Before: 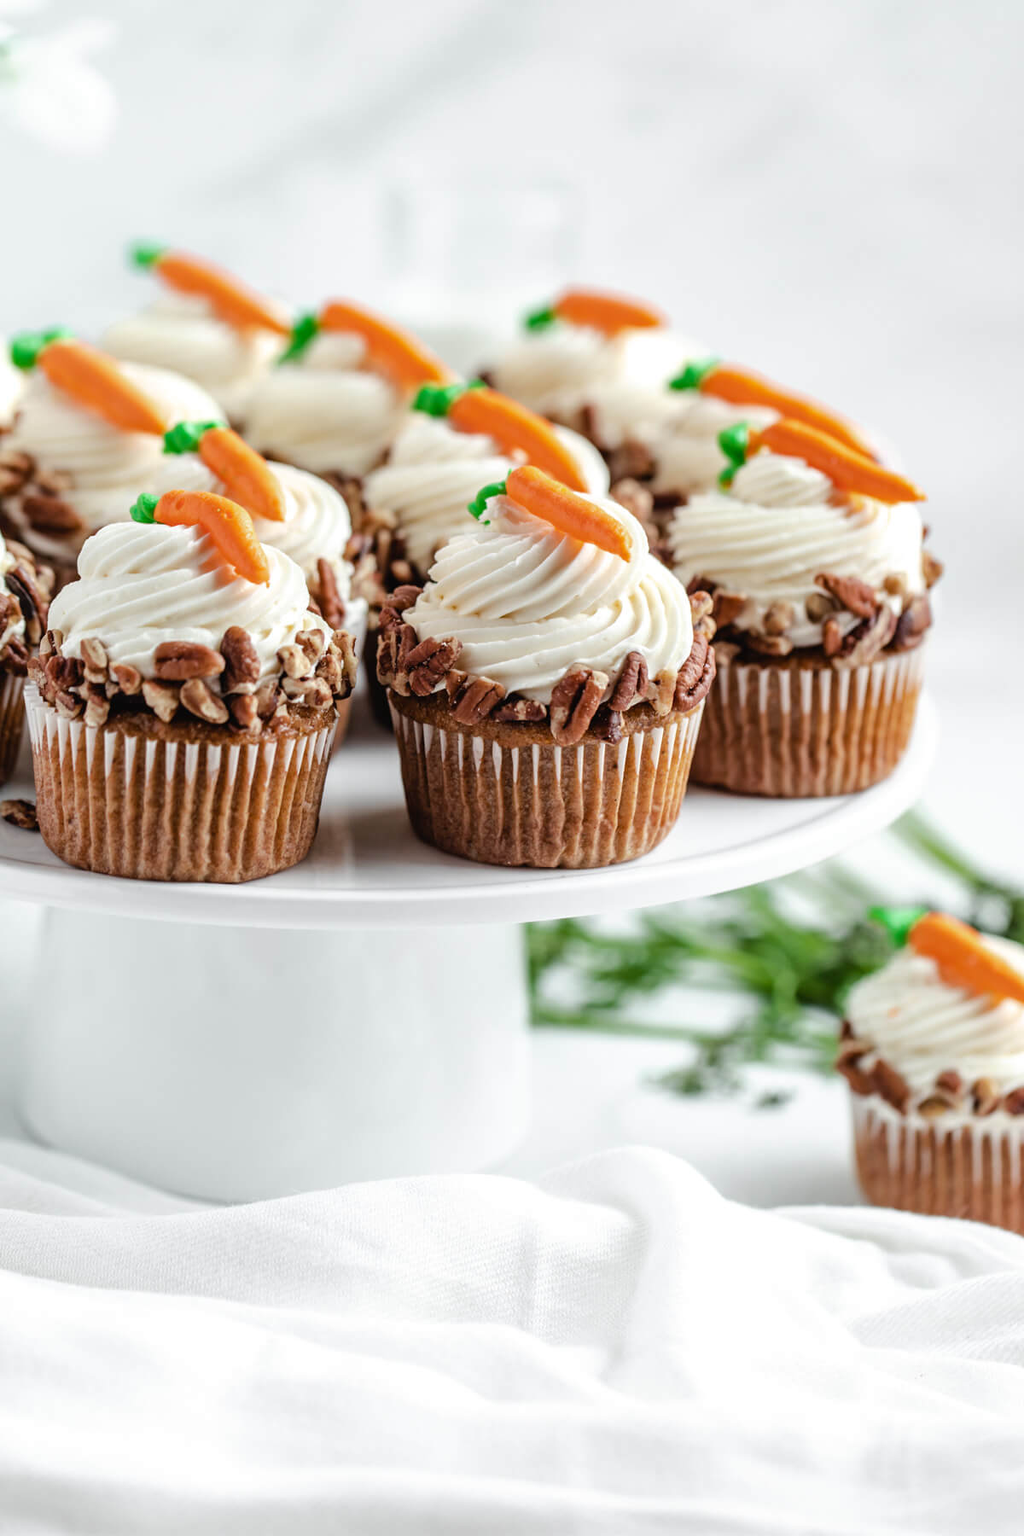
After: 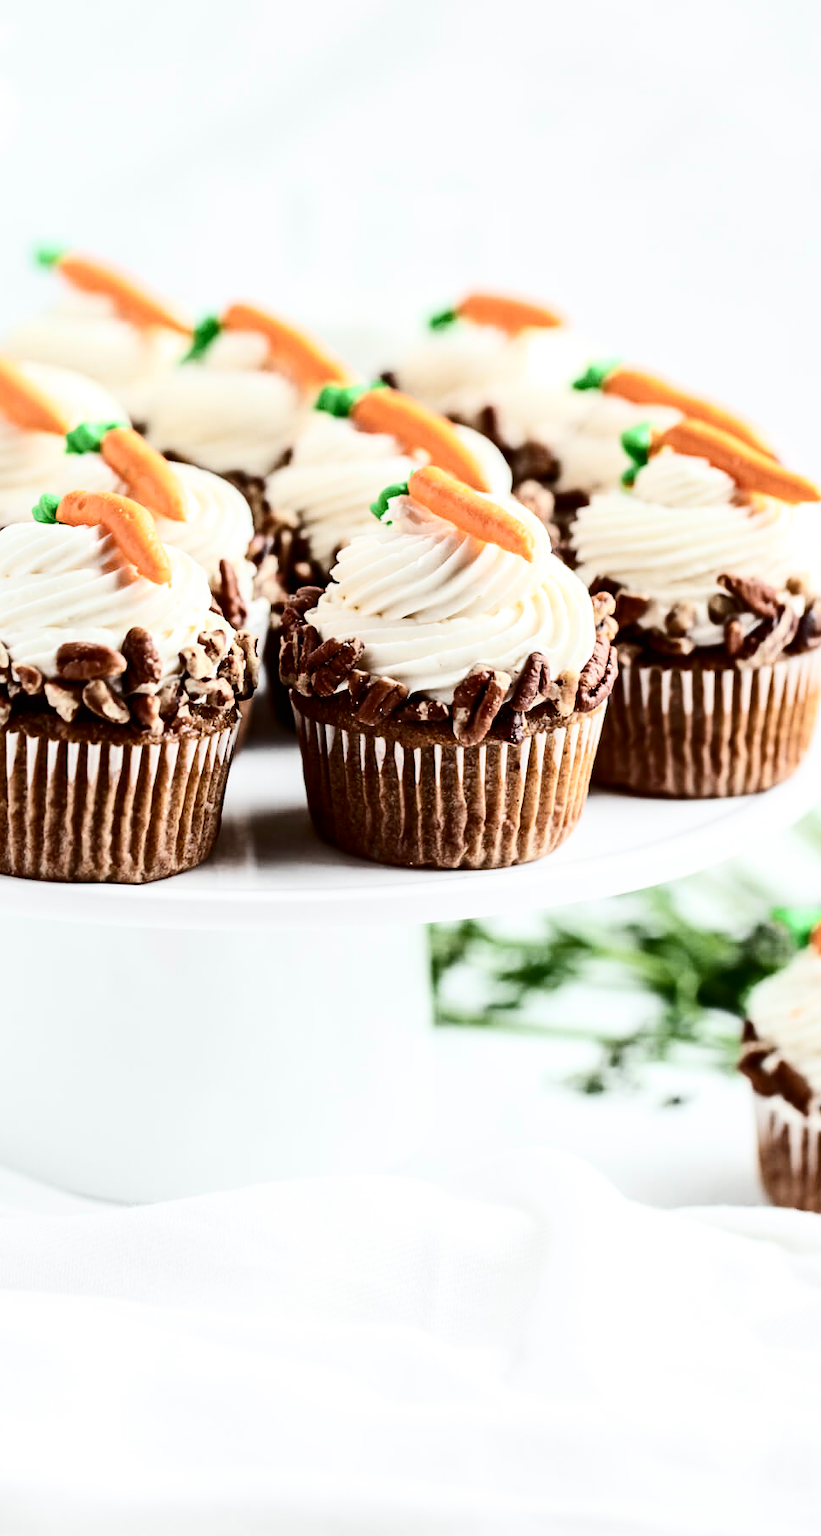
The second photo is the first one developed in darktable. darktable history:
contrast brightness saturation: contrast 0.5, saturation -0.1
crop and rotate: left 9.597%, right 10.195%
